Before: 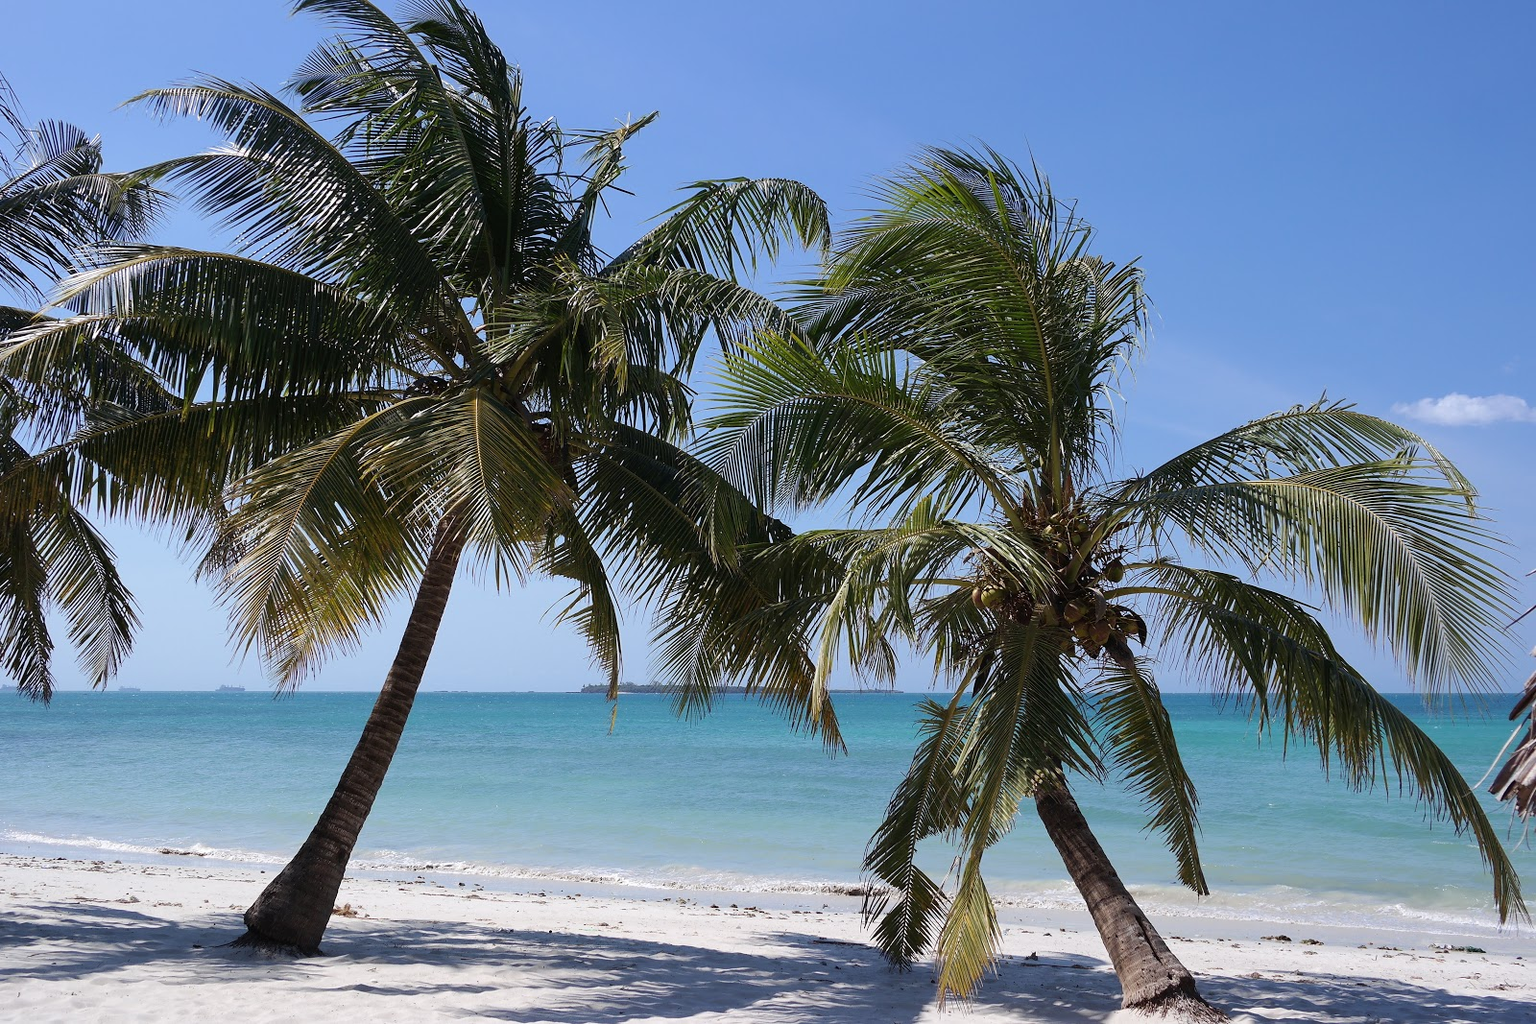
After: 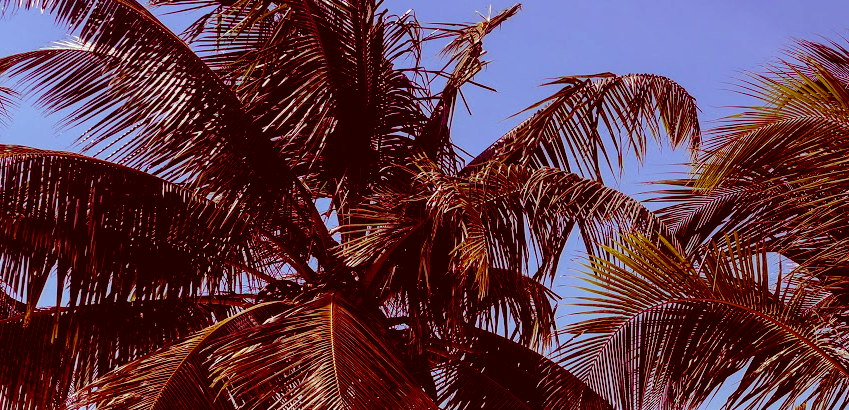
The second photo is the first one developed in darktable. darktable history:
exposure: compensate highlight preservation false
color correction: highlights a* -7.2, highlights b* -0.145, shadows a* 20.79, shadows b* 11.11
local contrast: on, module defaults
velvia: strength 16.62%
crop: left 10.318%, top 10.515%, right 36.573%, bottom 50.991%
color balance rgb: shadows lift › luminance -18.539%, shadows lift › chroma 35.137%, power › chroma 0.675%, power › hue 60°, highlights gain › chroma 1%, highlights gain › hue 25.78°, global offset › luminance -1.435%, perceptual saturation grading › global saturation 10.356%, global vibrance 20%
